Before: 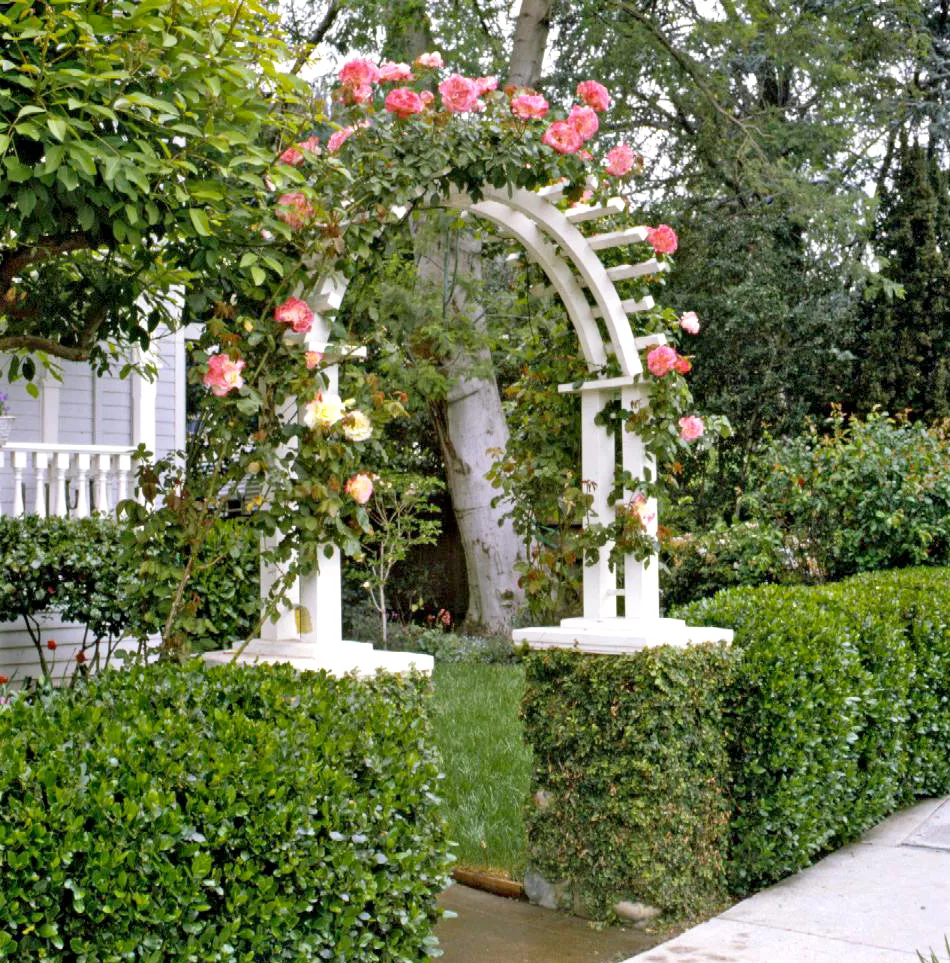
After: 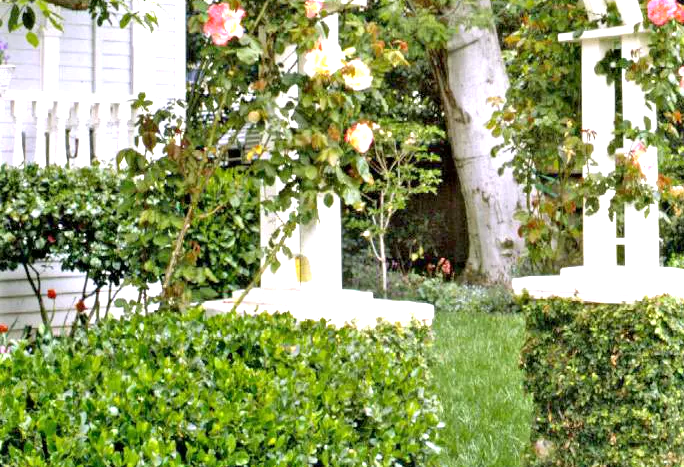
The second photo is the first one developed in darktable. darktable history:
crop: top 36.498%, right 27.964%, bottom 14.995%
exposure: exposure 0.935 EV, compensate highlight preservation false
